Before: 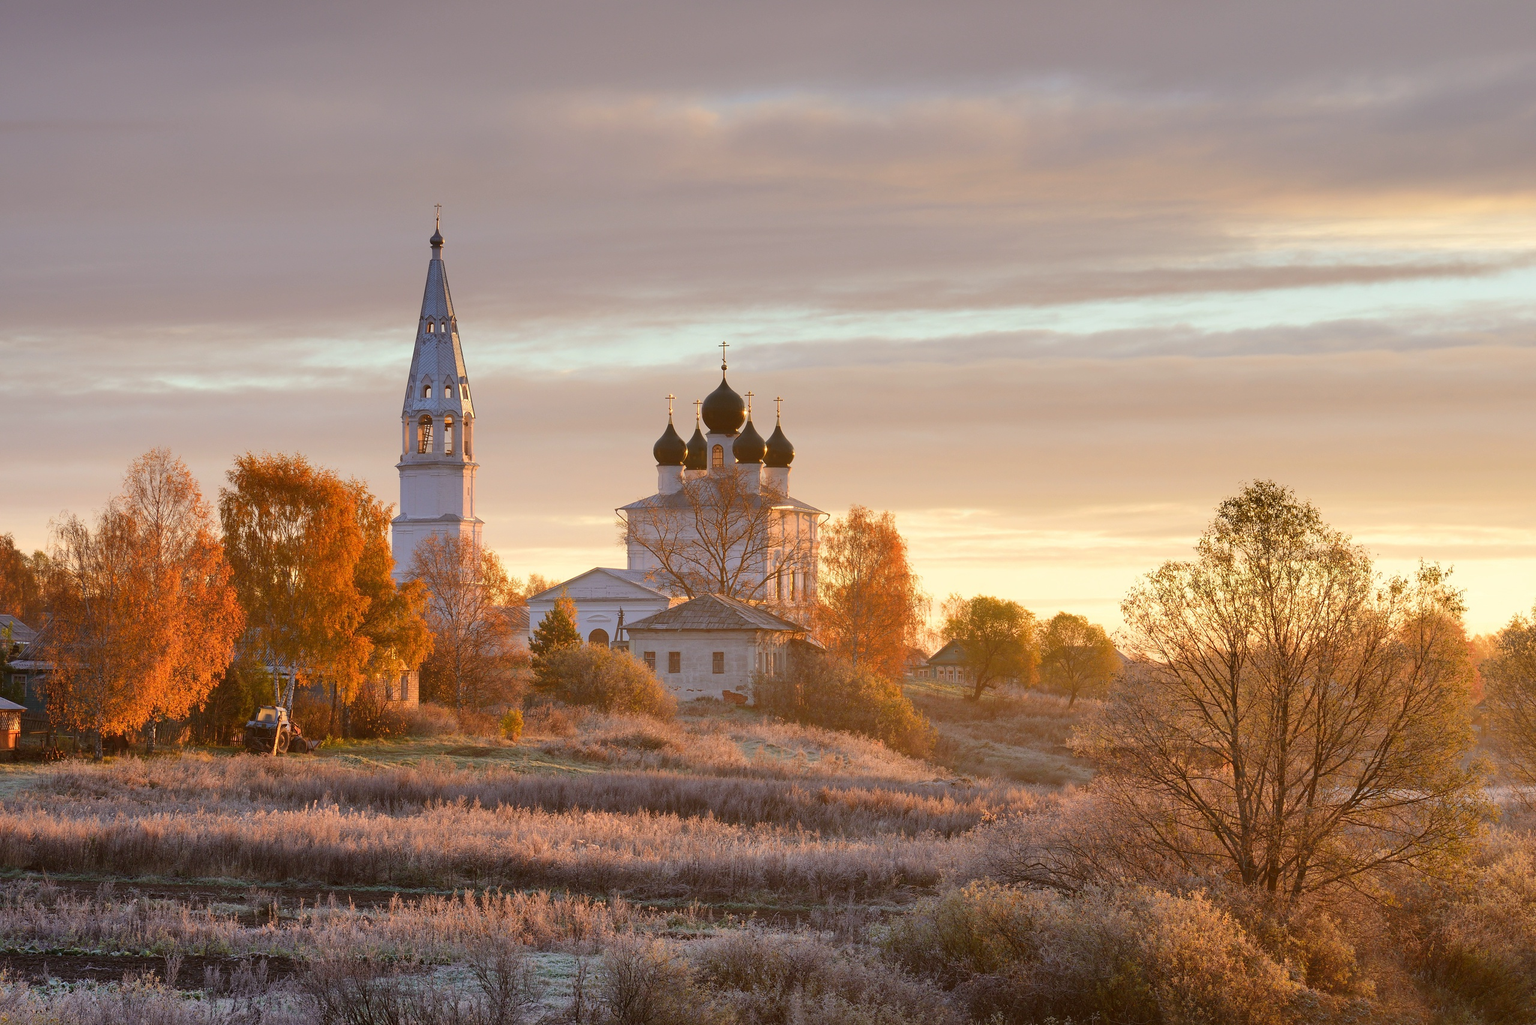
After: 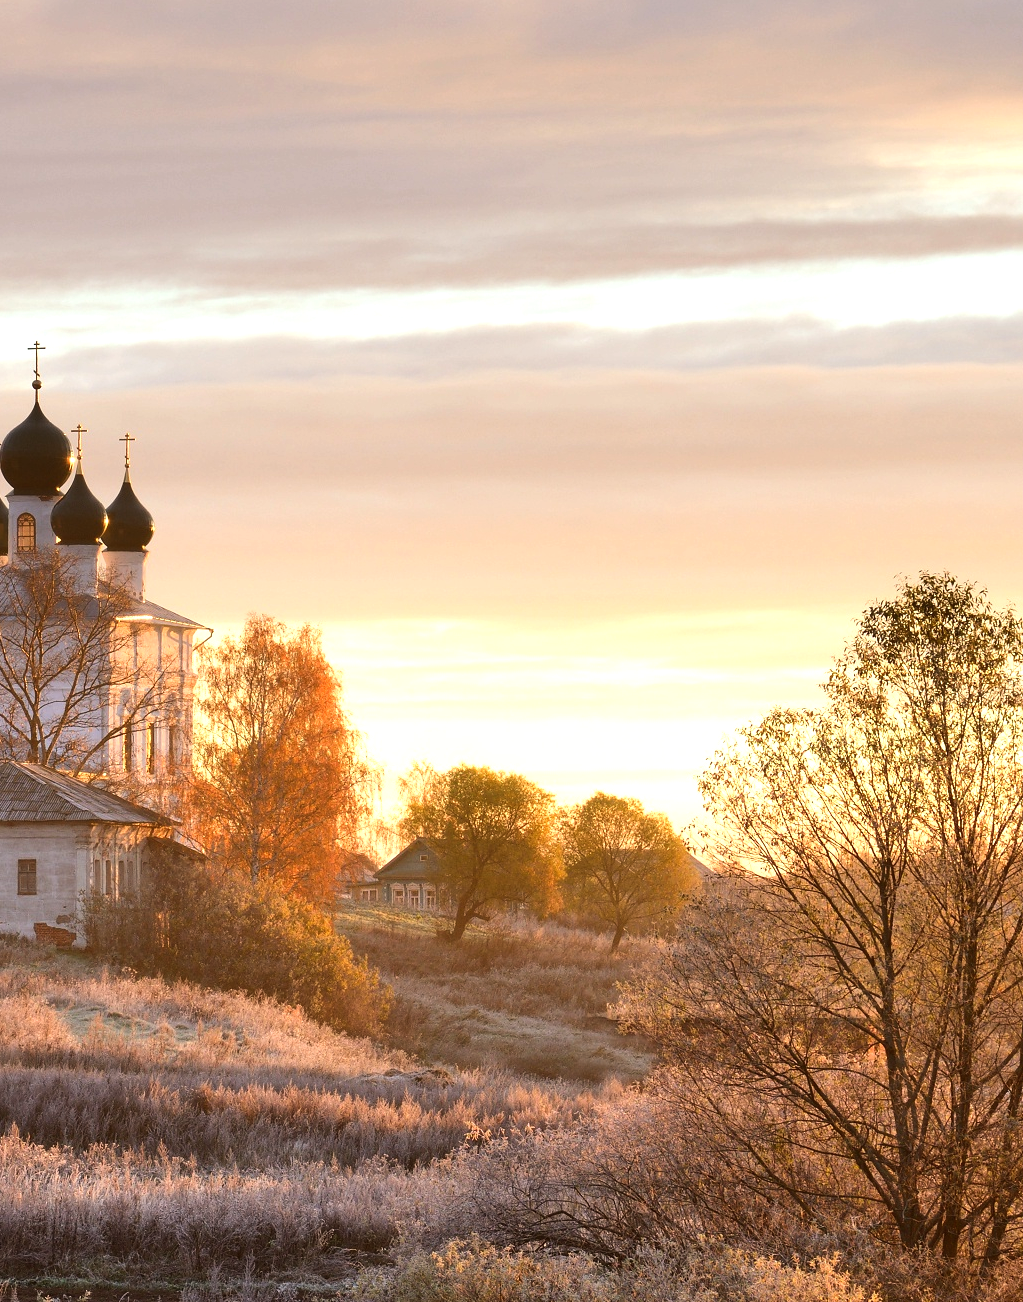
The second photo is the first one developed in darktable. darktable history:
crop: left 45.721%, top 13.393%, right 14.118%, bottom 10.01%
tone equalizer: -8 EV -0.75 EV, -7 EV -0.7 EV, -6 EV -0.6 EV, -5 EV -0.4 EV, -3 EV 0.4 EV, -2 EV 0.6 EV, -1 EV 0.7 EV, +0 EV 0.75 EV, edges refinement/feathering 500, mask exposure compensation -1.57 EV, preserve details no
